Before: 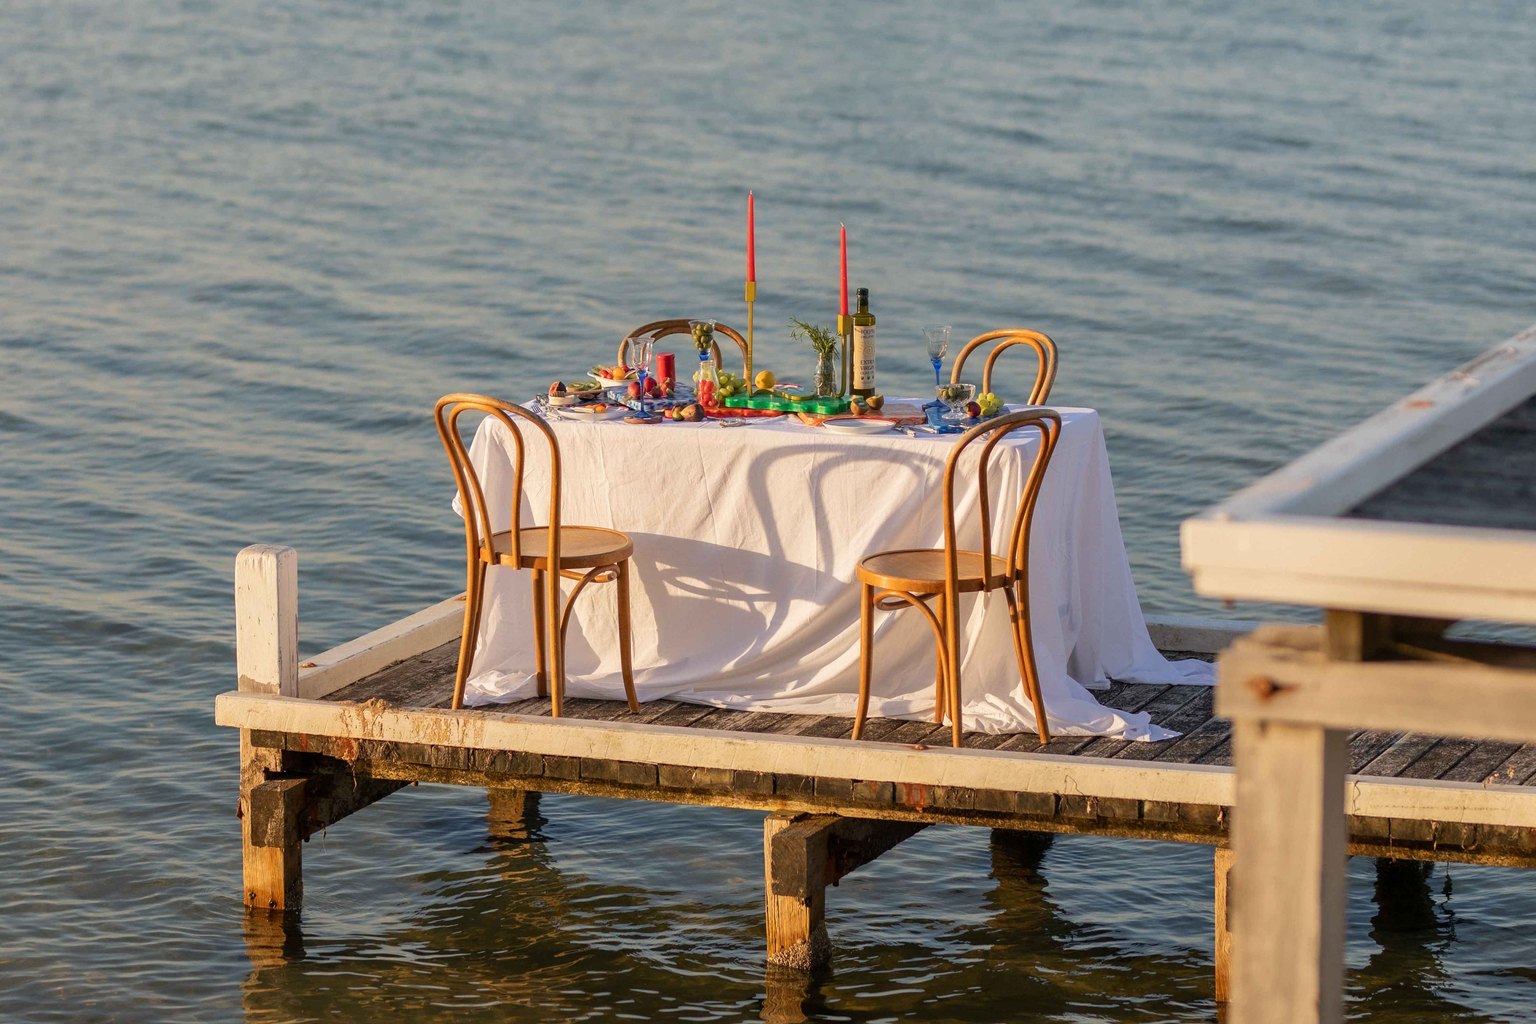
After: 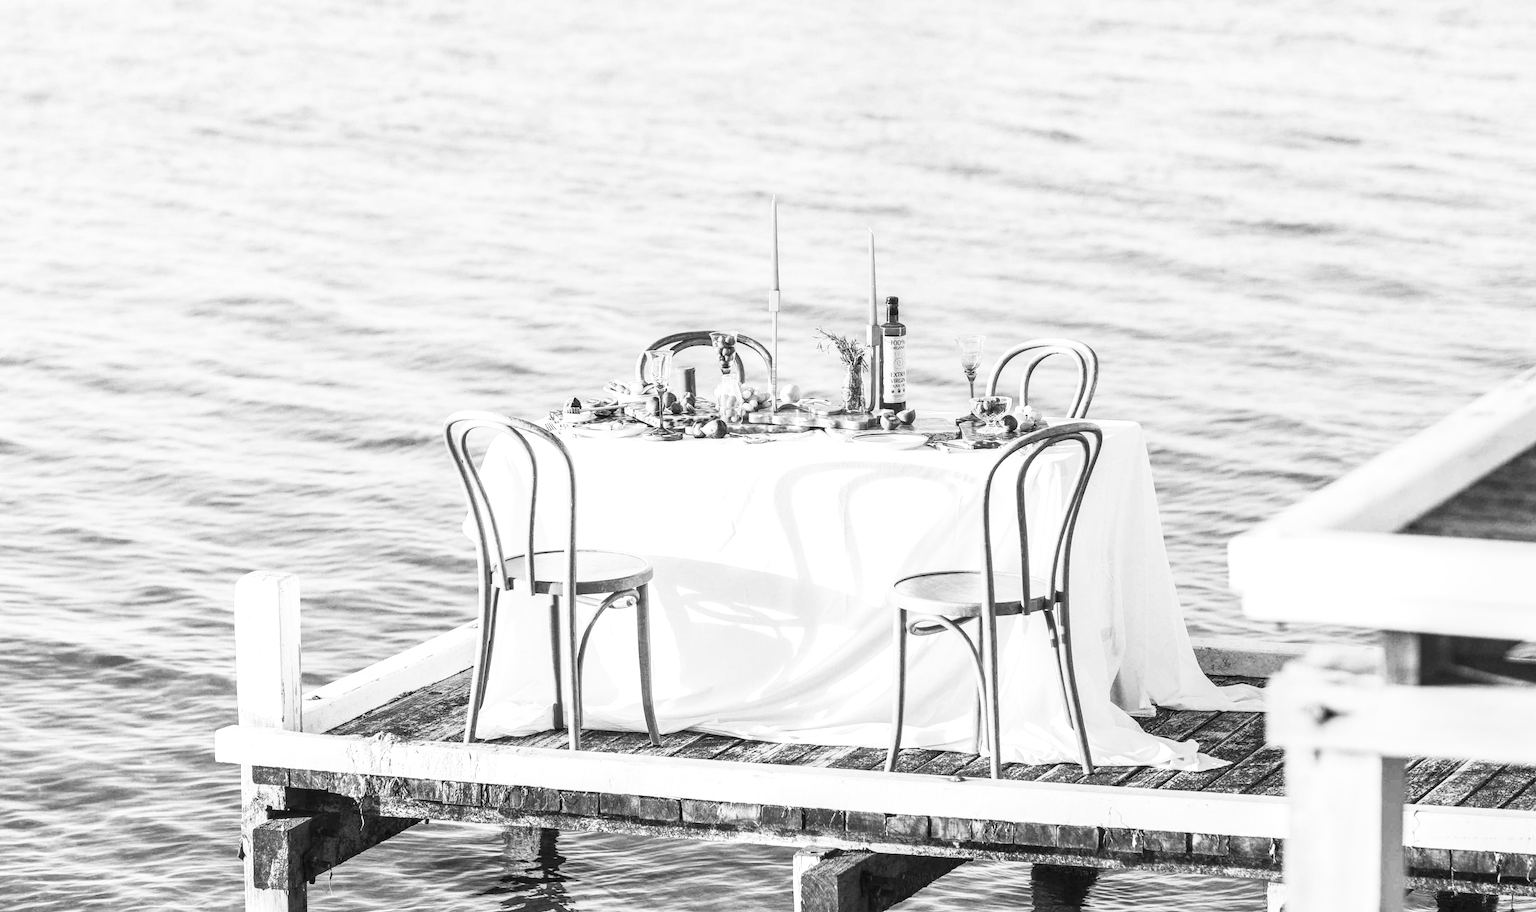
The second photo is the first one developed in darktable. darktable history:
local contrast: on, module defaults
exposure: exposure 0.775 EV, compensate exposure bias true, compensate highlight preservation false
crop and rotate: angle 0.446°, left 0.266%, right 3.533%, bottom 14.288%
contrast brightness saturation: contrast 0.53, brightness 0.474, saturation -0.999
